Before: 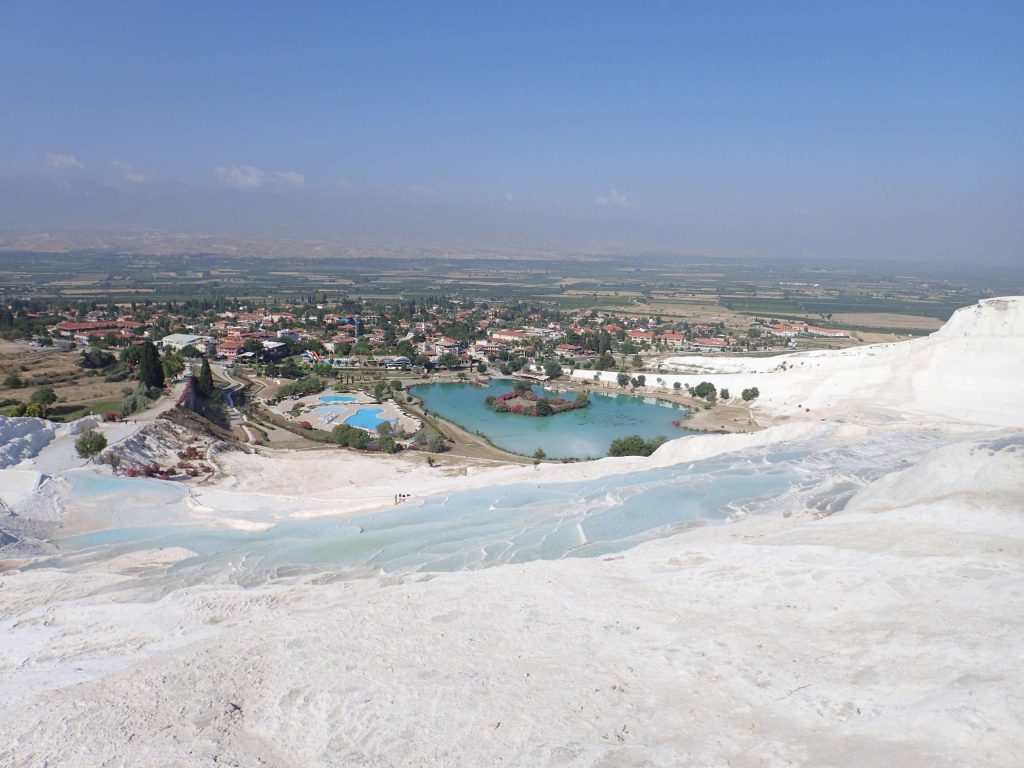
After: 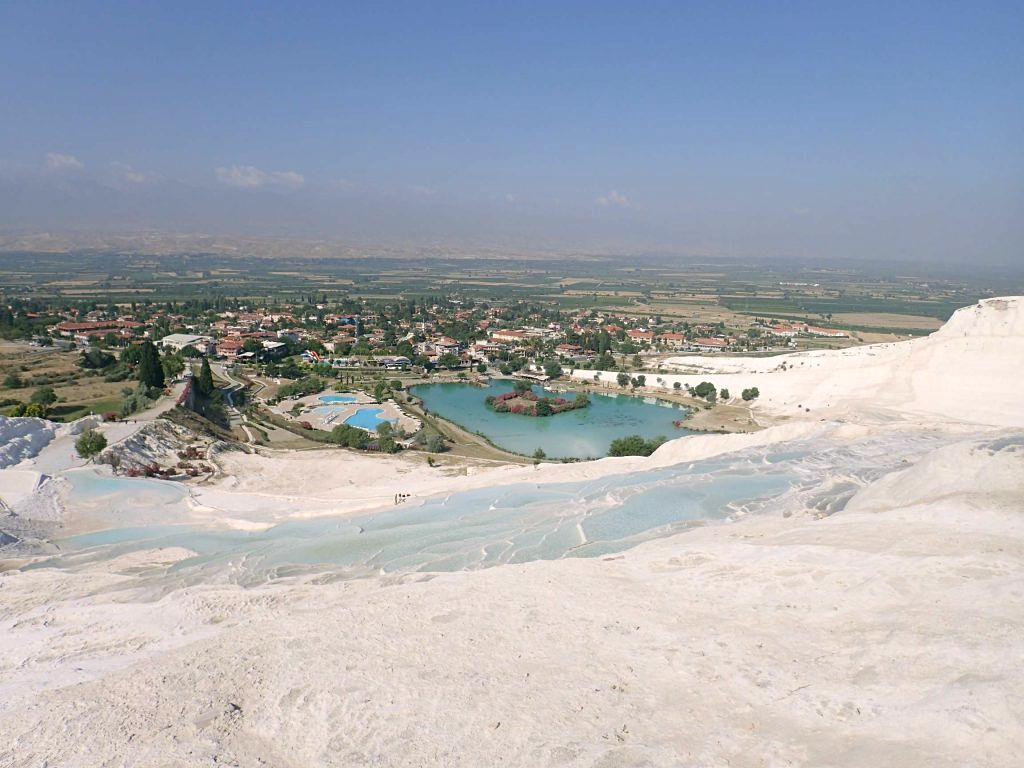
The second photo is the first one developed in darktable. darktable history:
color correction: highlights a* 4.02, highlights b* 4.98, shadows a* -7.55, shadows b* 4.98
sharpen: amount 0.2
